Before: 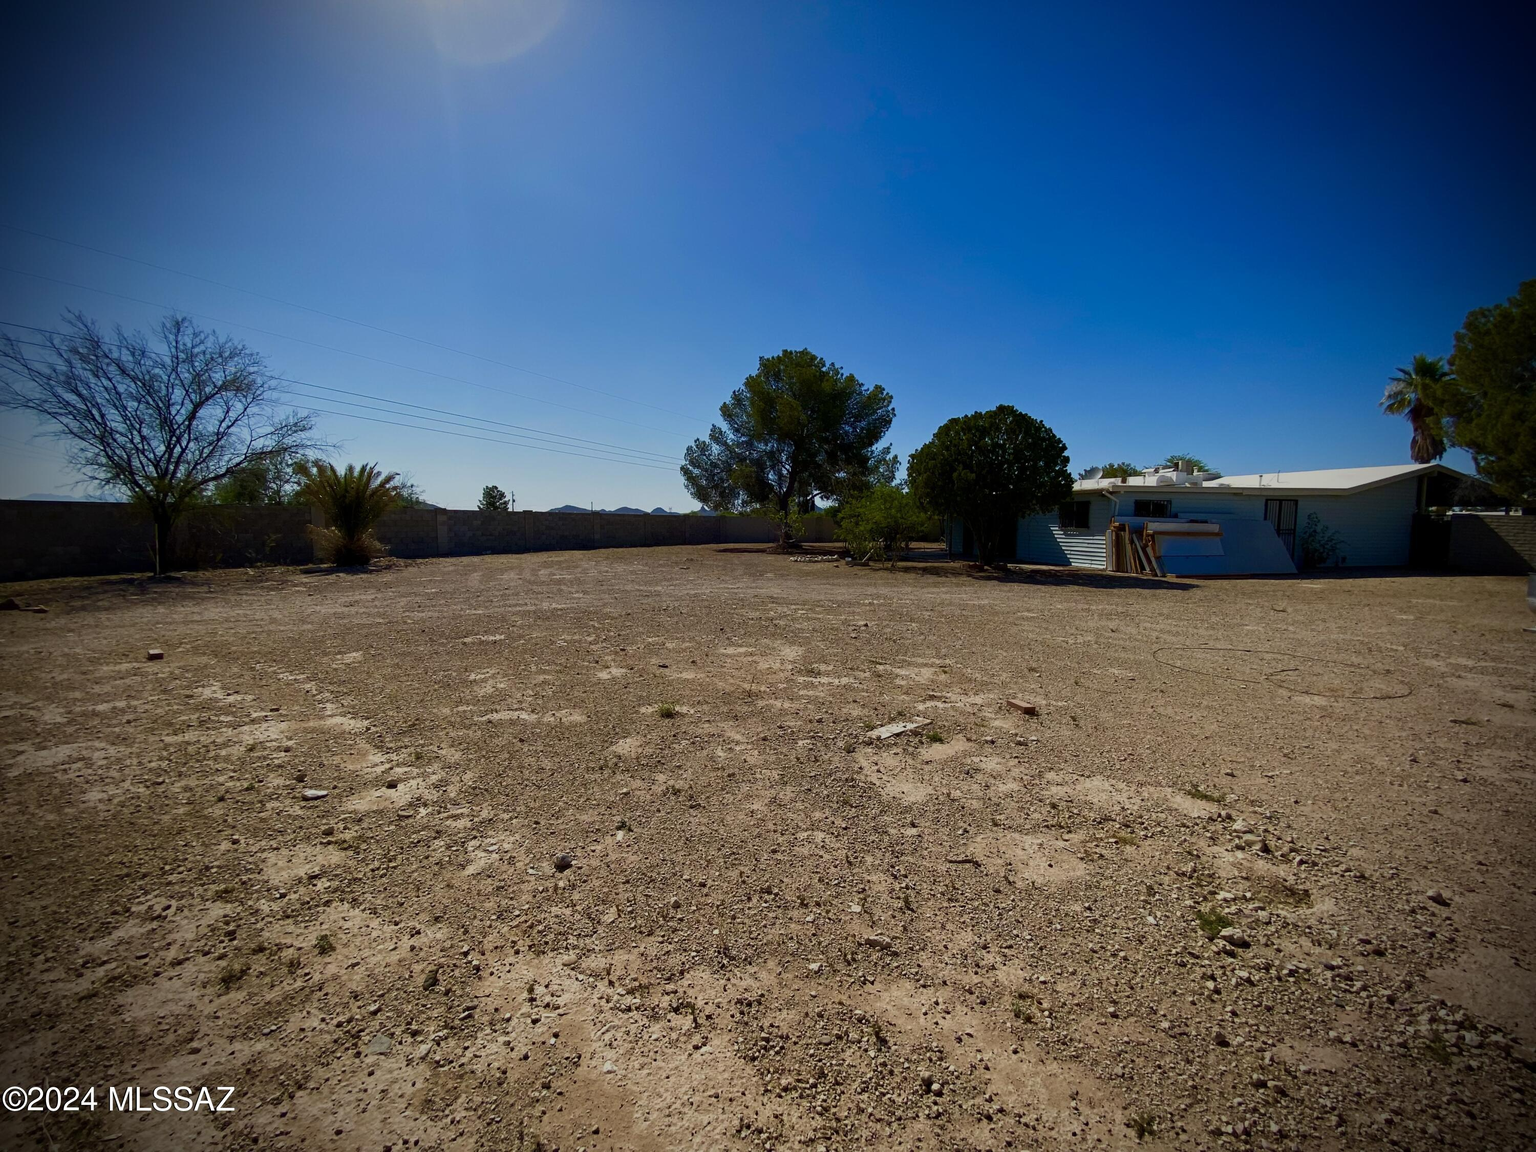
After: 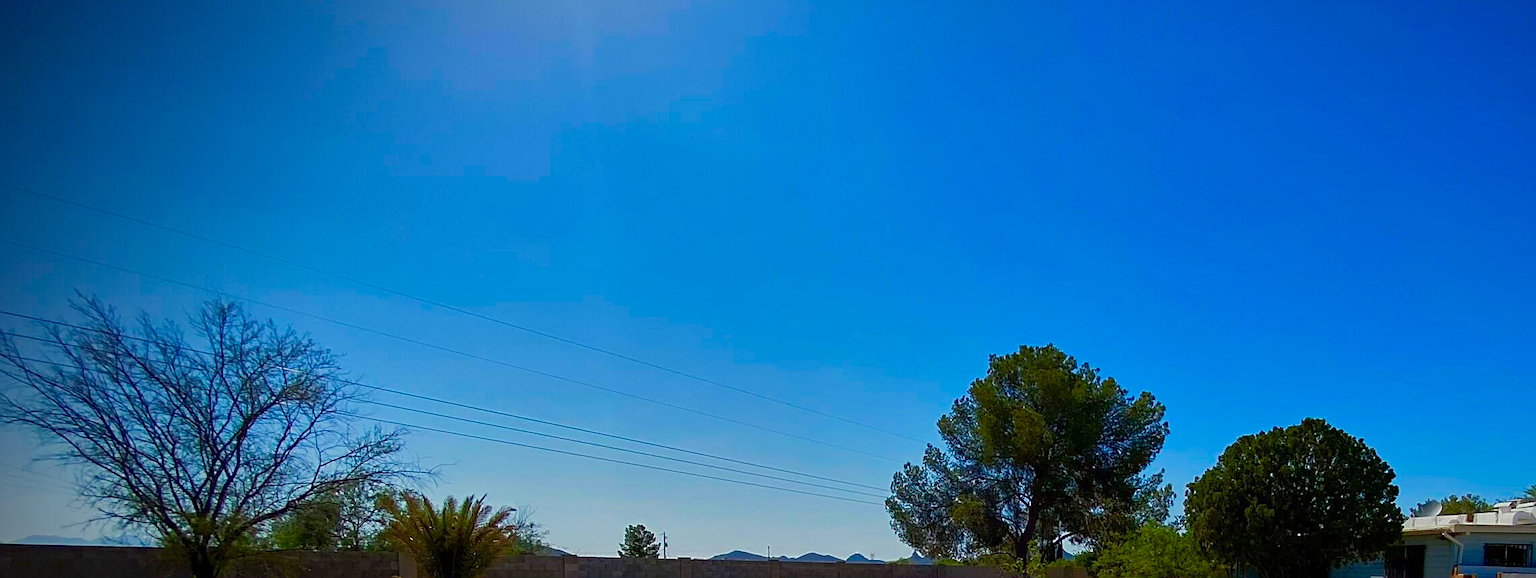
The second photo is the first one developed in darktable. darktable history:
exposure: exposure 0.373 EV, compensate exposure bias true, compensate highlight preservation false
shadows and highlights: shadows 39.66, highlights -60.02, highlights color adjustment 0.171%
sharpen: amount 0.491
crop: left 0.574%, top 7.644%, right 23.542%, bottom 54.24%
color zones: curves: ch0 [(0, 0.613) (0.01, 0.613) (0.245, 0.448) (0.498, 0.529) (0.642, 0.665) (0.879, 0.777) (0.99, 0.613)]; ch1 [(0, 0) (0.143, 0) (0.286, 0) (0.429, 0) (0.571, 0) (0.714, 0) (0.857, 0)], mix -120.68%
